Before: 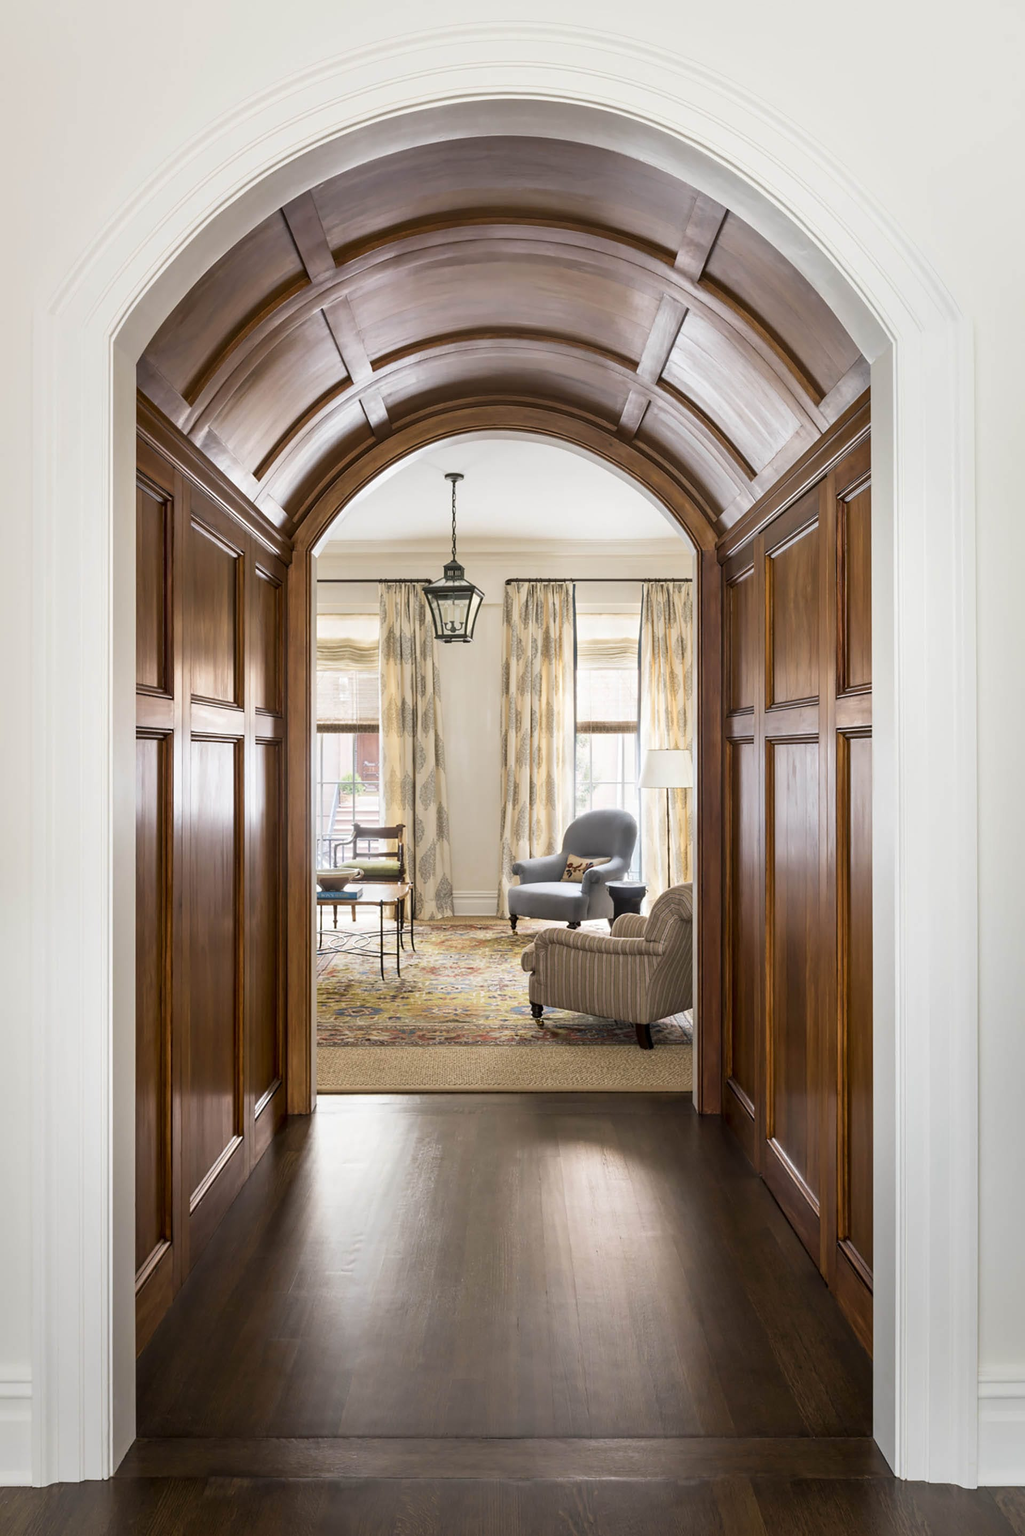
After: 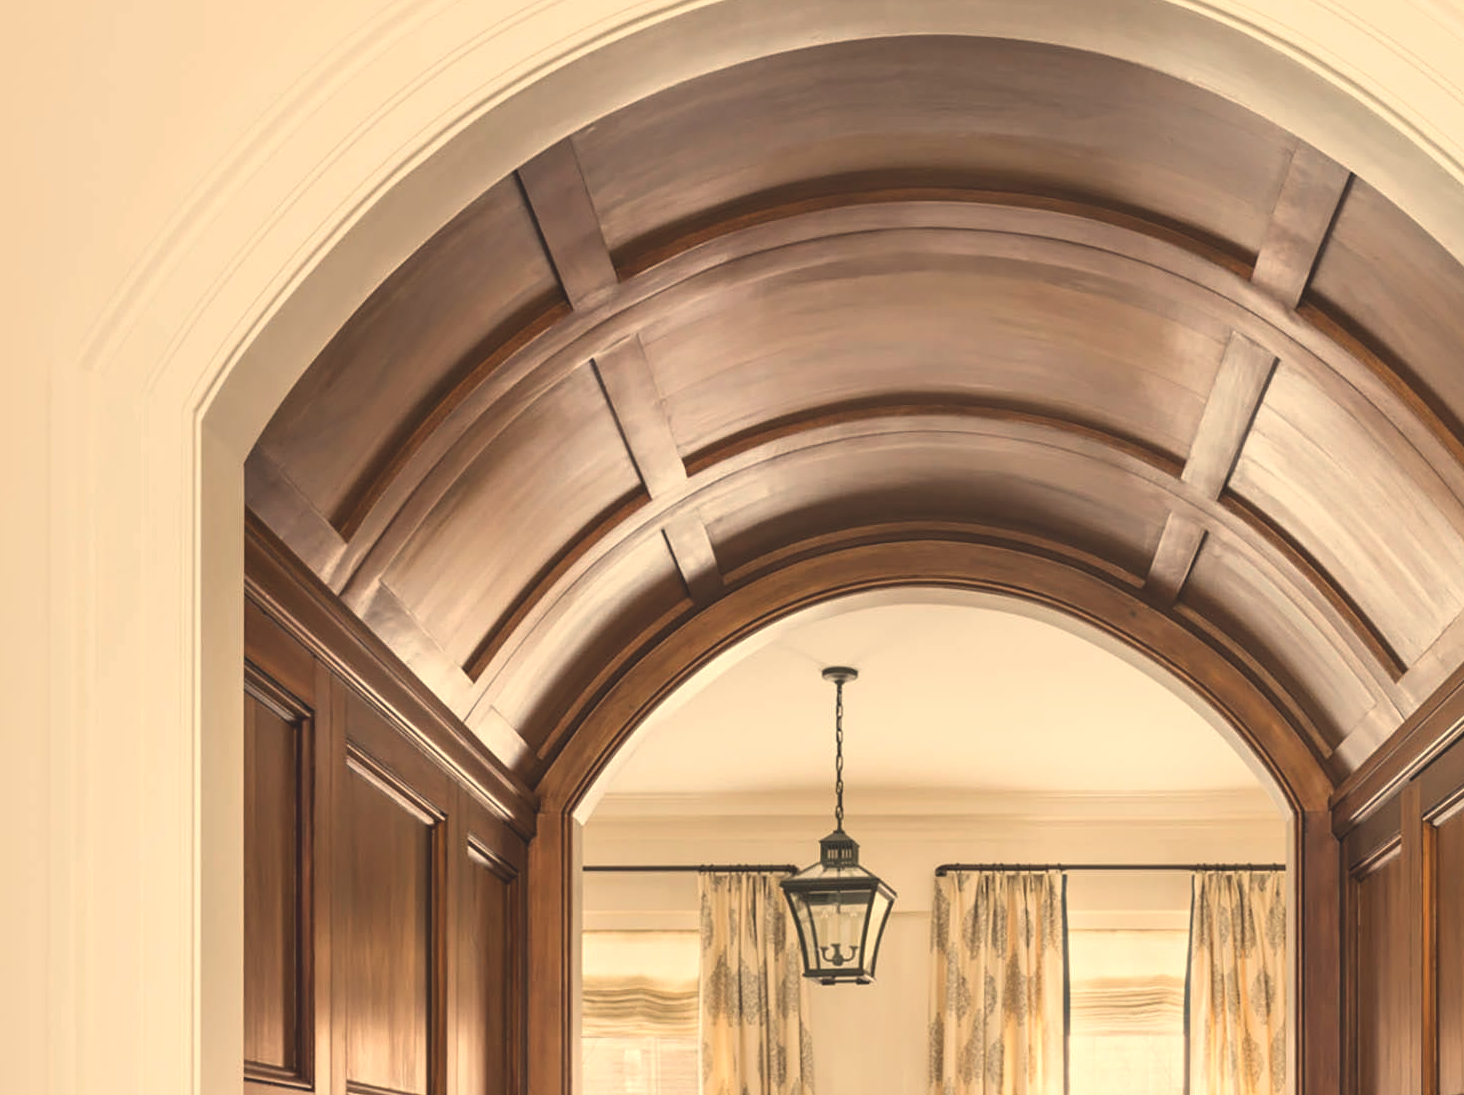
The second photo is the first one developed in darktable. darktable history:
crop: left 0.579%, top 7.627%, right 23.167%, bottom 54.275%
exposure: black level correction -0.015, compensate highlight preservation false
white balance: red 1.138, green 0.996, blue 0.812
